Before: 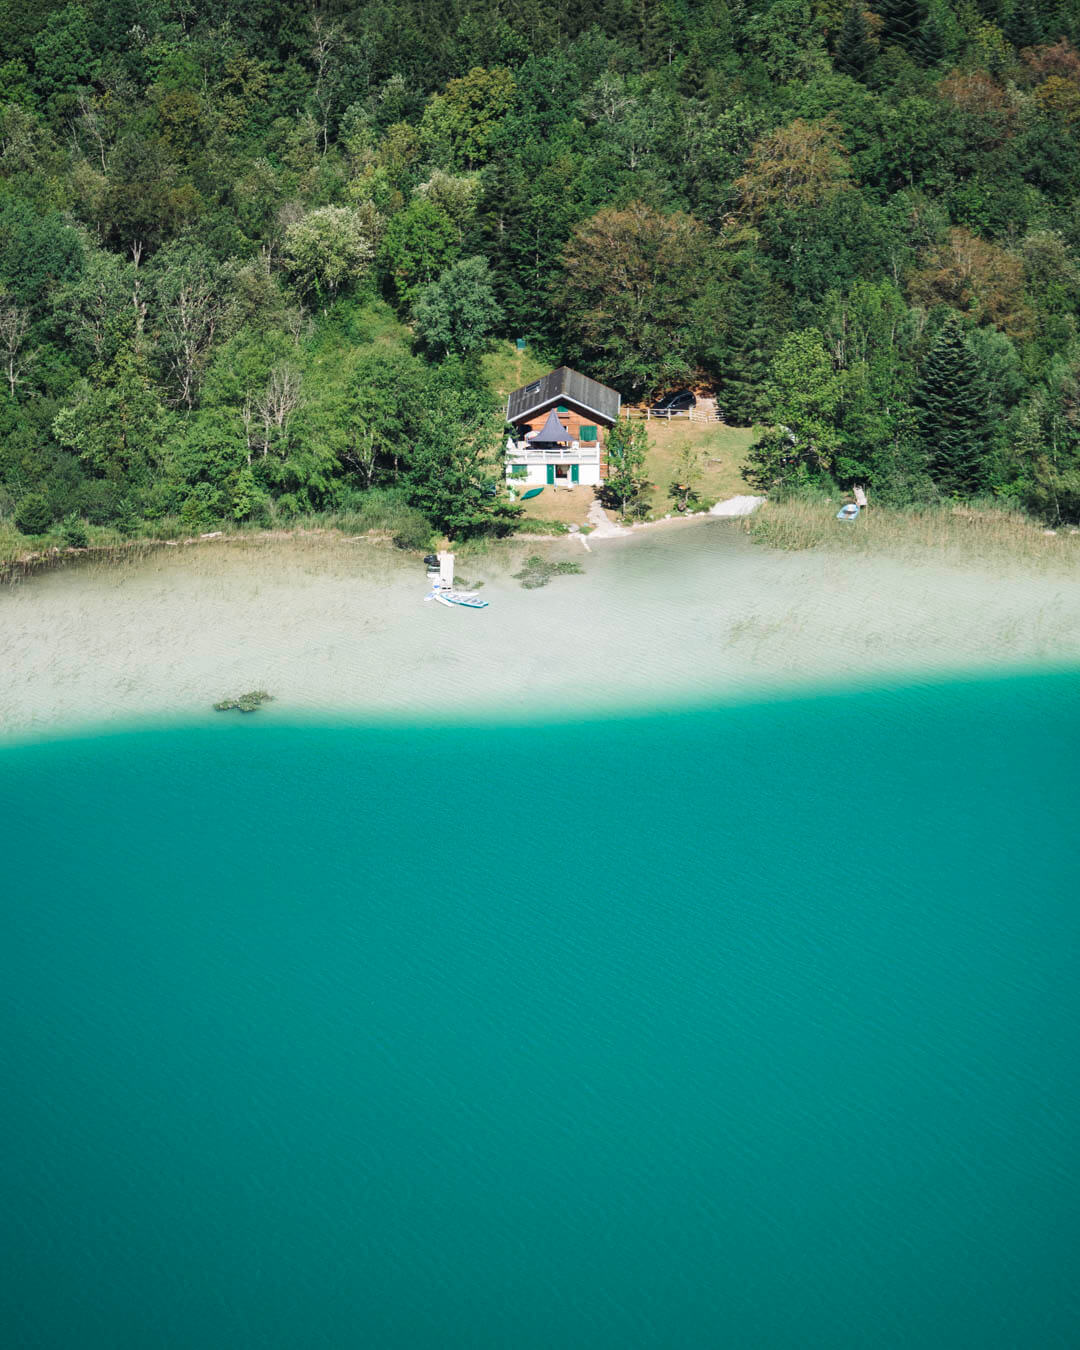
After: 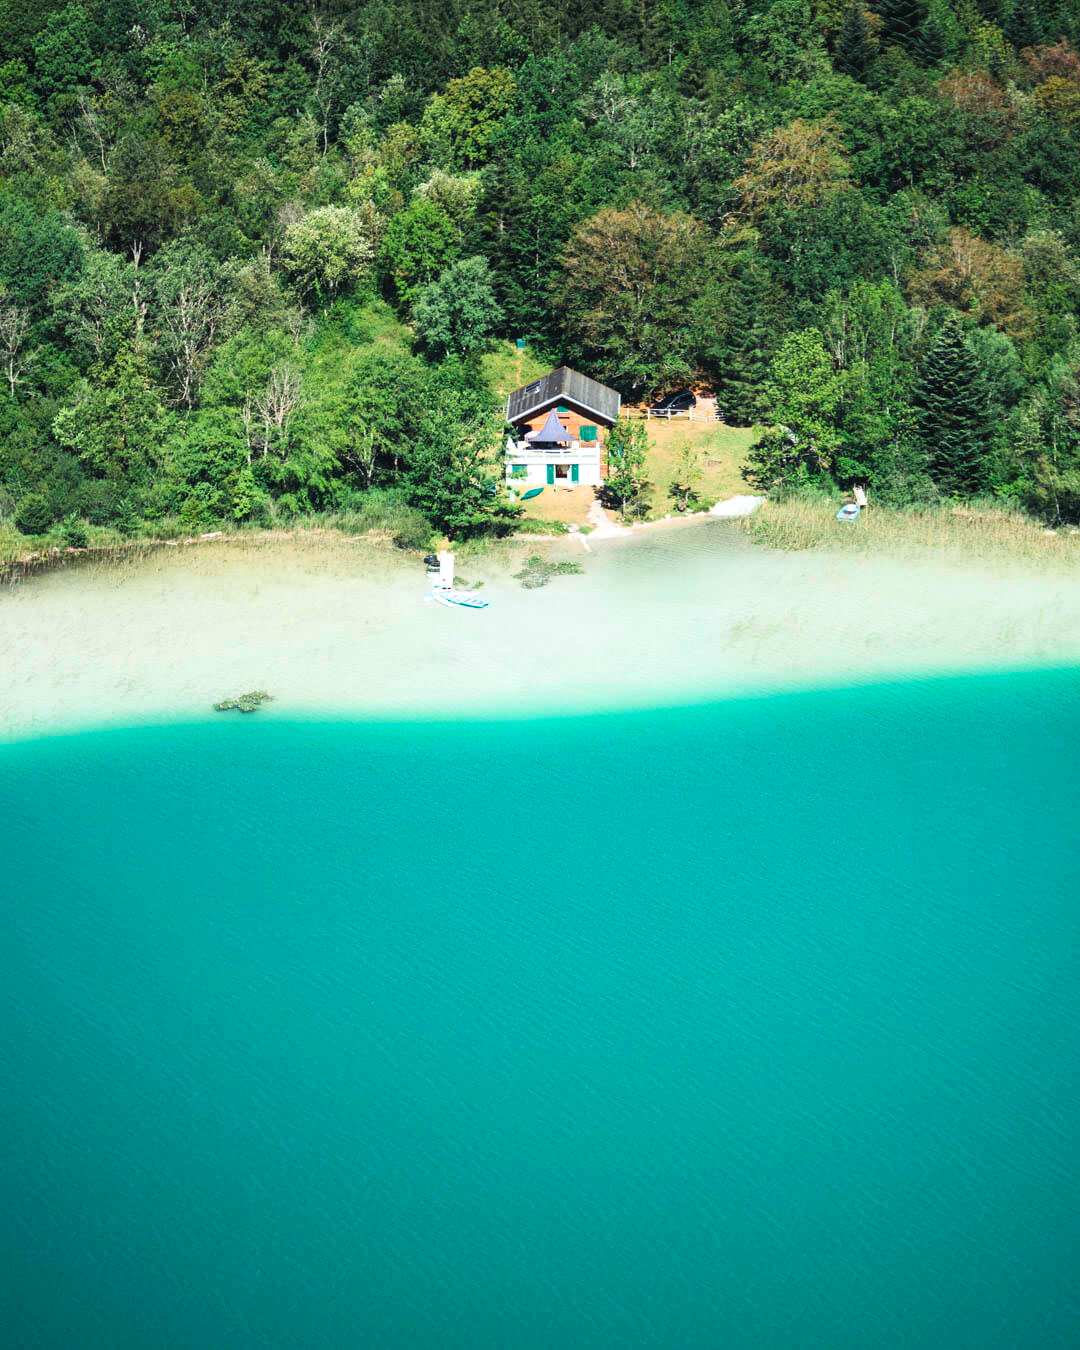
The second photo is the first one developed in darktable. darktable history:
color balance: contrast 10%
contrast brightness saturation: contrast 0.2, brightness 0.16, saturation 0.22
white balance: red 0.978, blue 0.999
